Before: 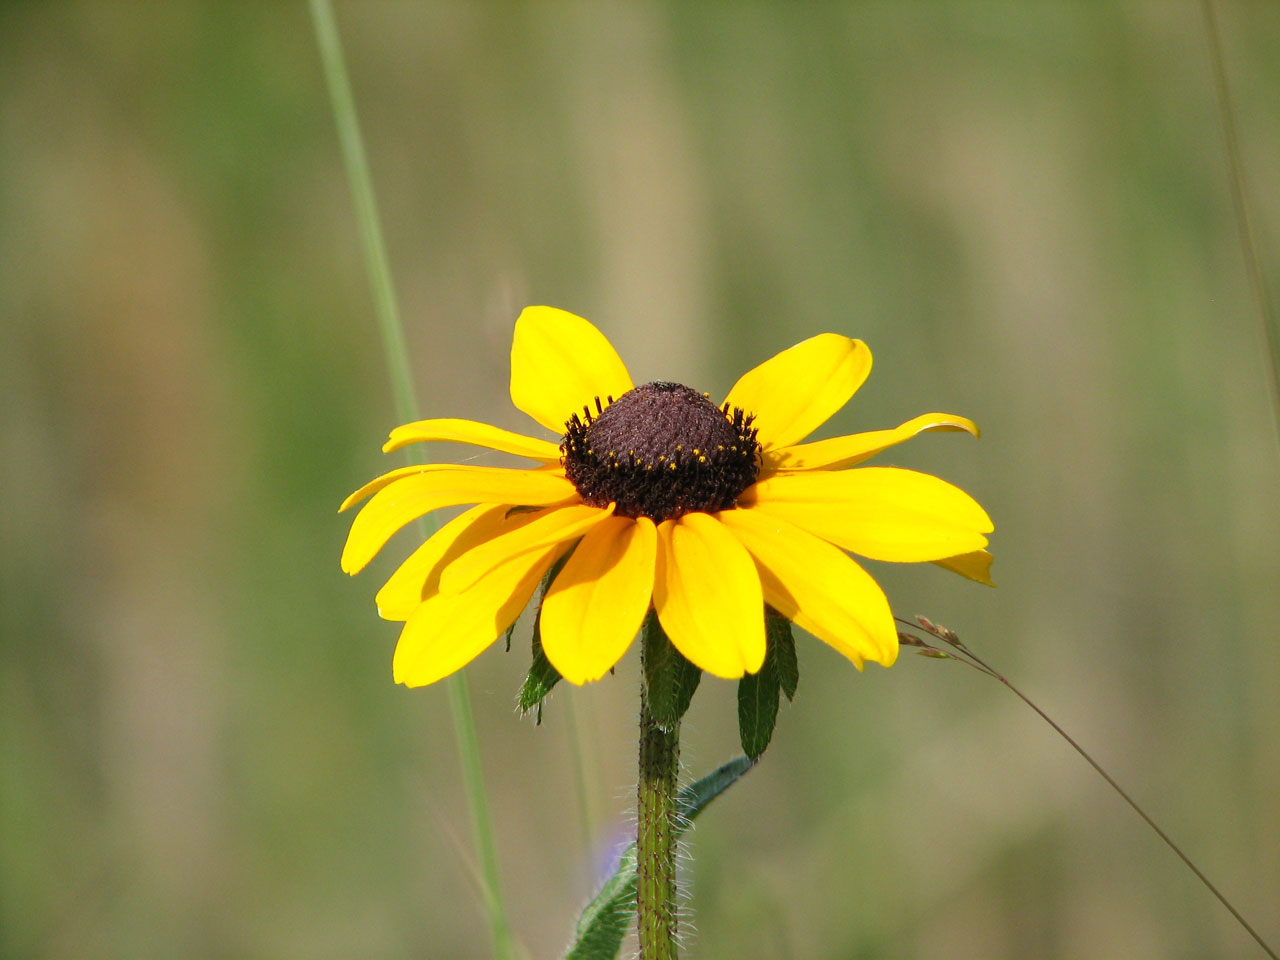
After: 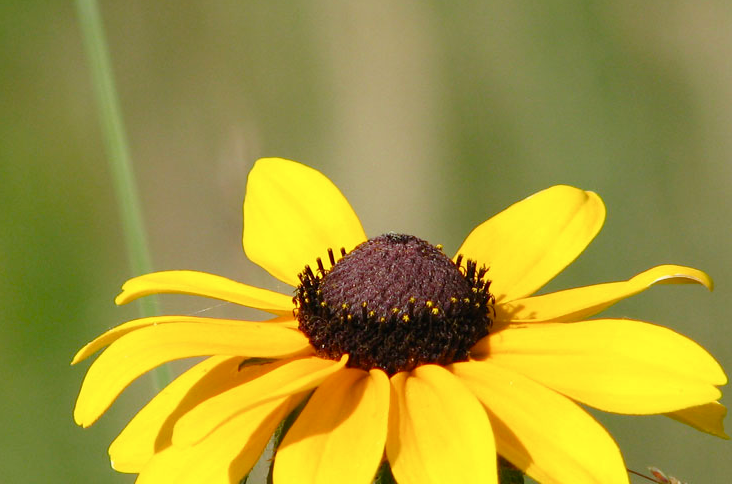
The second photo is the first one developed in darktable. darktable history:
color balance rgb: perceptual saturation grading › global saturation 20%, perceptual saturation grading › highlights -25%, perceptual saturation grading › shadows 25%
crop: left 20.932%, top 15.471%, right 21.848%, bottom 34.081%
